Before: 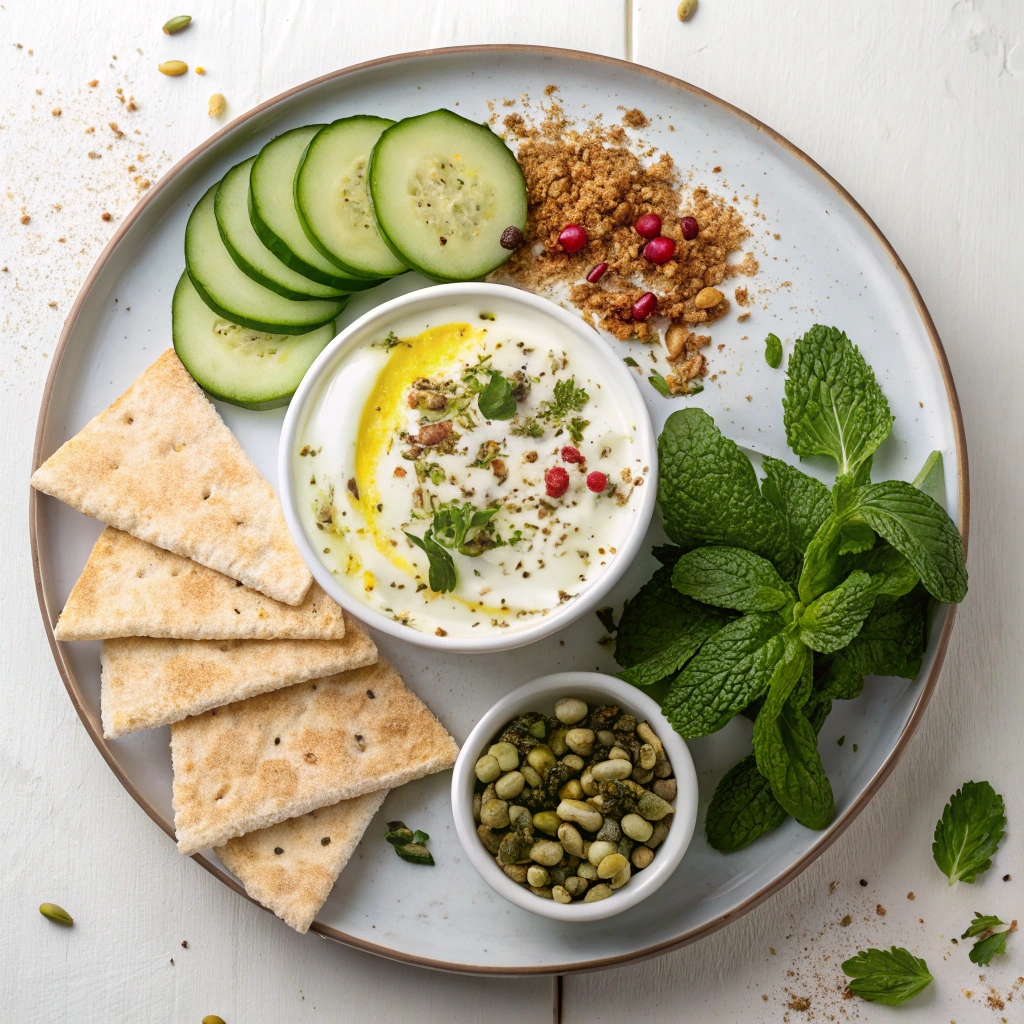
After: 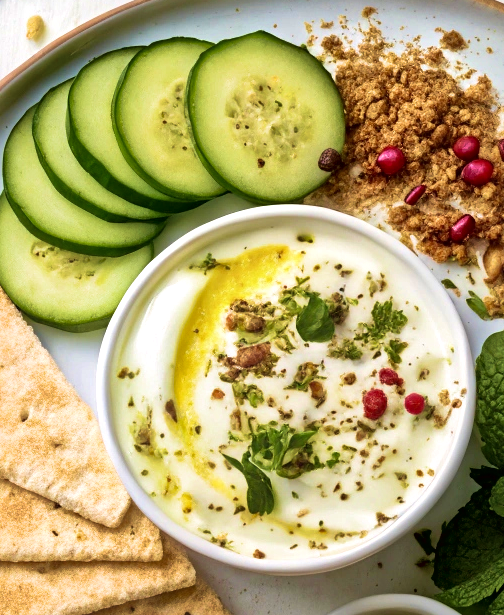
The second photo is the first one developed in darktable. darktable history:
local contrast: mode bilateral grid, contrast 20, coarseness 19, detail 163%, midtone range 0.2
velvia: strength 75%
crop: left 17.835%, top 7.675%, right 32.881%, bottom 32.213%
